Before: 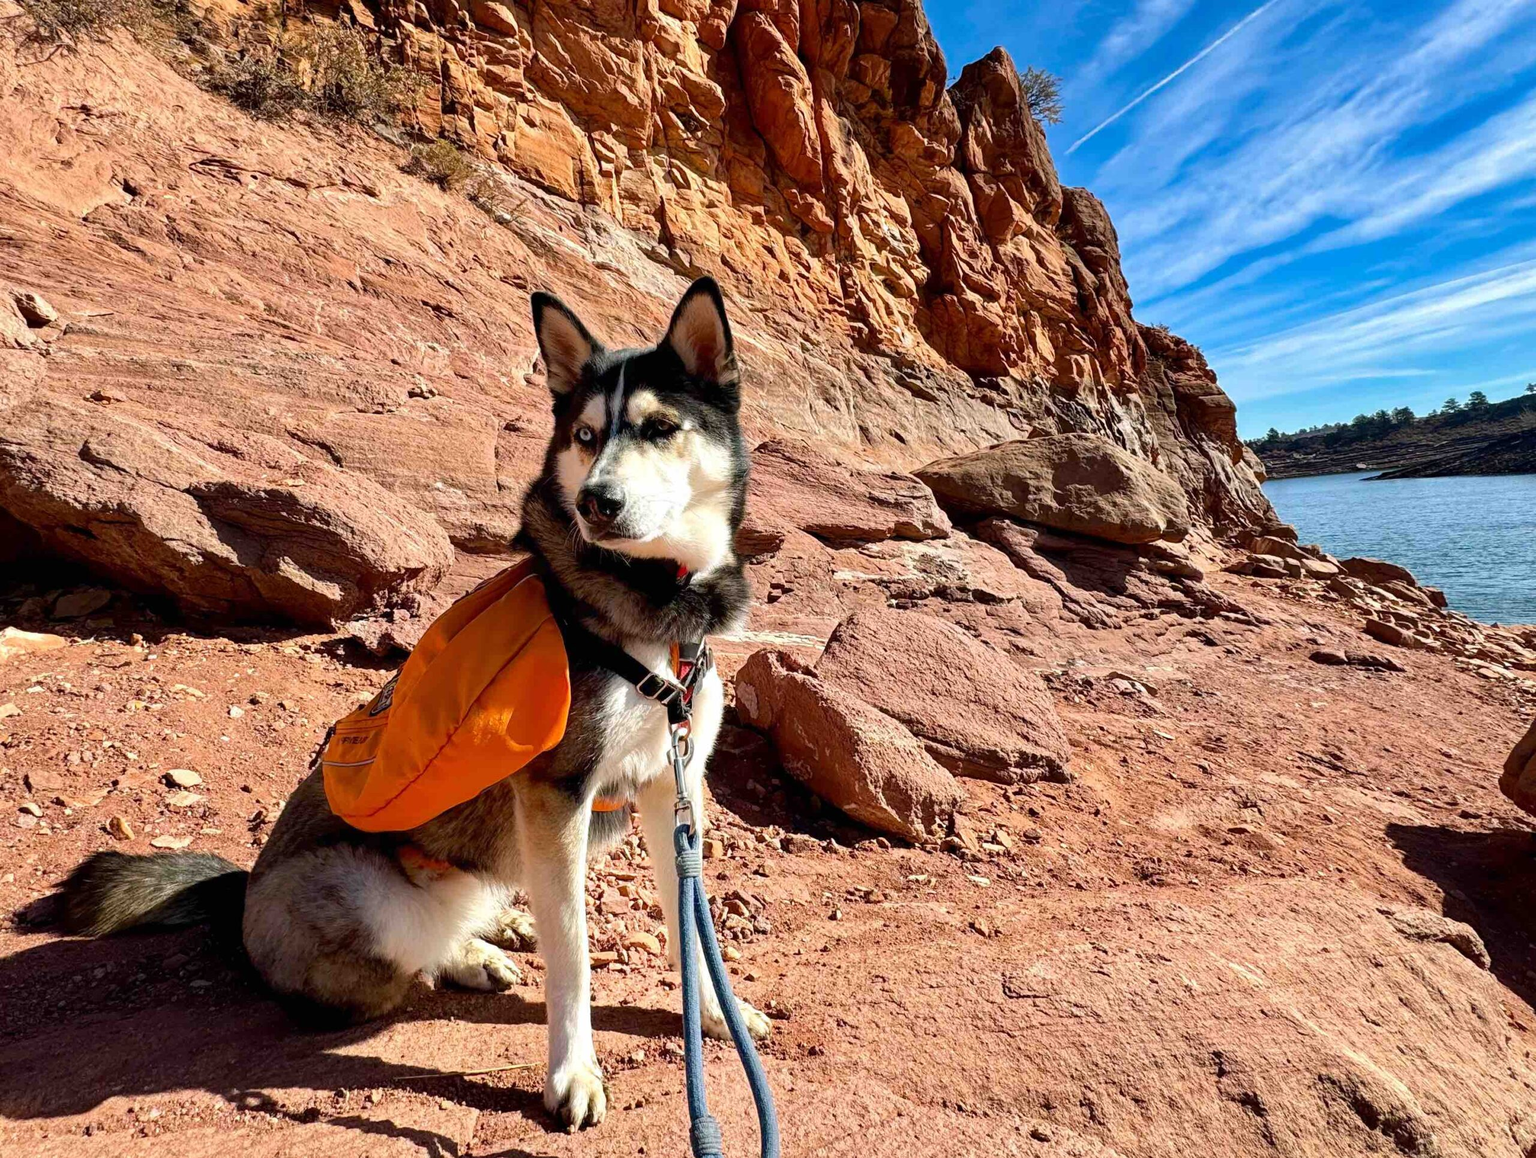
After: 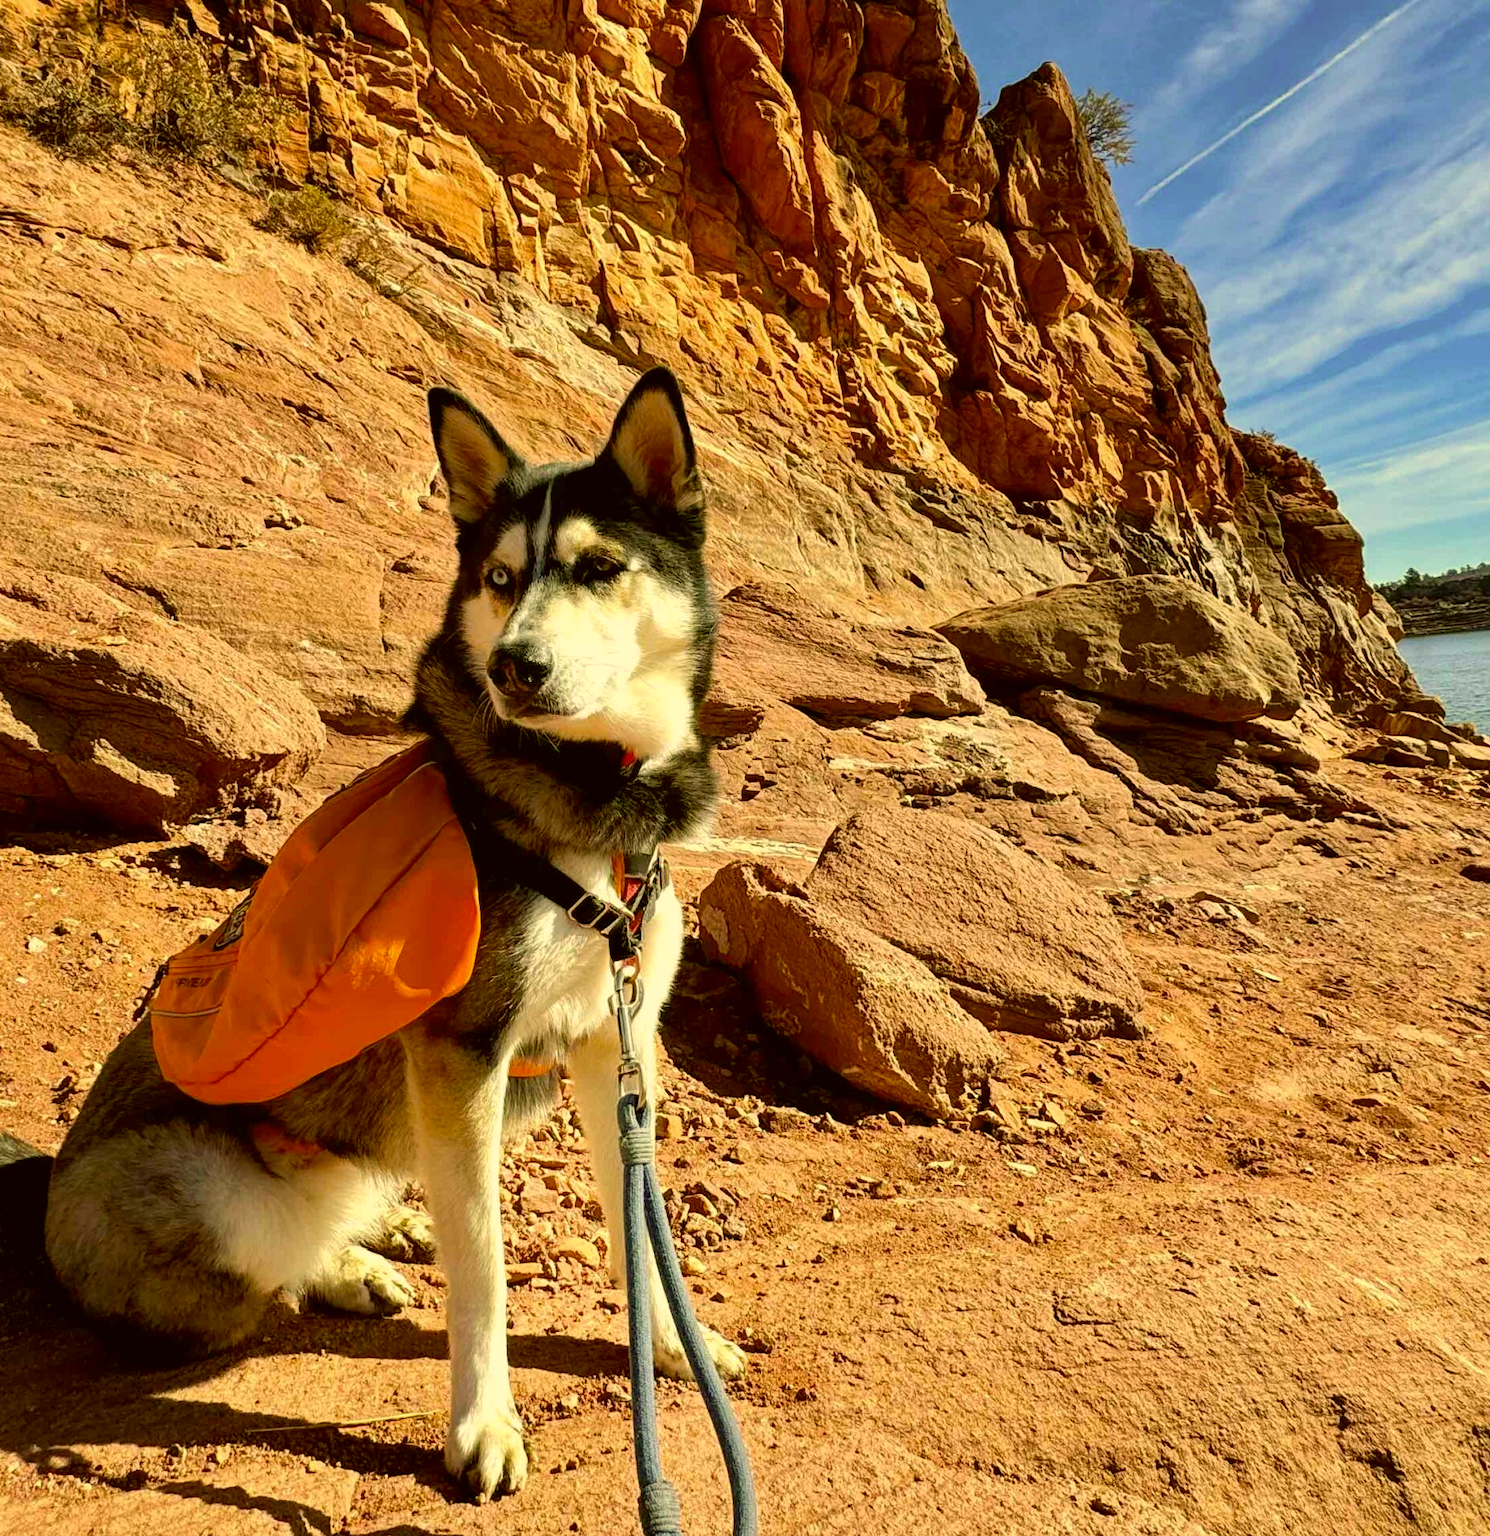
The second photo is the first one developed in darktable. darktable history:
tone equalizer: -7 EV 0.169 EV, -6 EV 0.126 EV, -5 EV 0.086 EV, -4 EV 0.033 EV, -2 EV -0.017 EV, -1 EV -0.042 EV, +0 EV -0.043 EV, edges refinement/feathering 500, mask exposure compensation -1.57 EV, preserve details no
color correction: highlights a* 0.172, highlights b* 29.19, shadows a* -0.303, shadows b* 21.15
crop: left 13.61%, top 0%, right 13.241%
